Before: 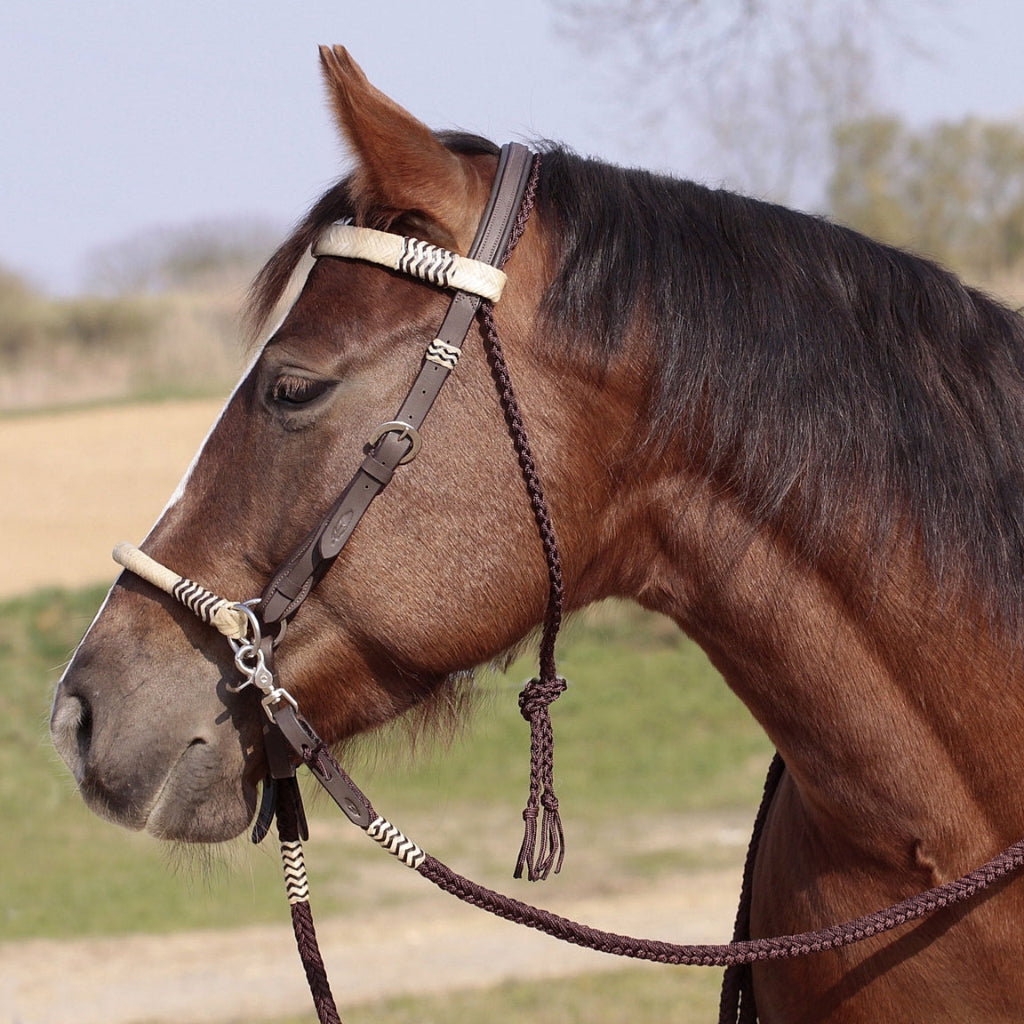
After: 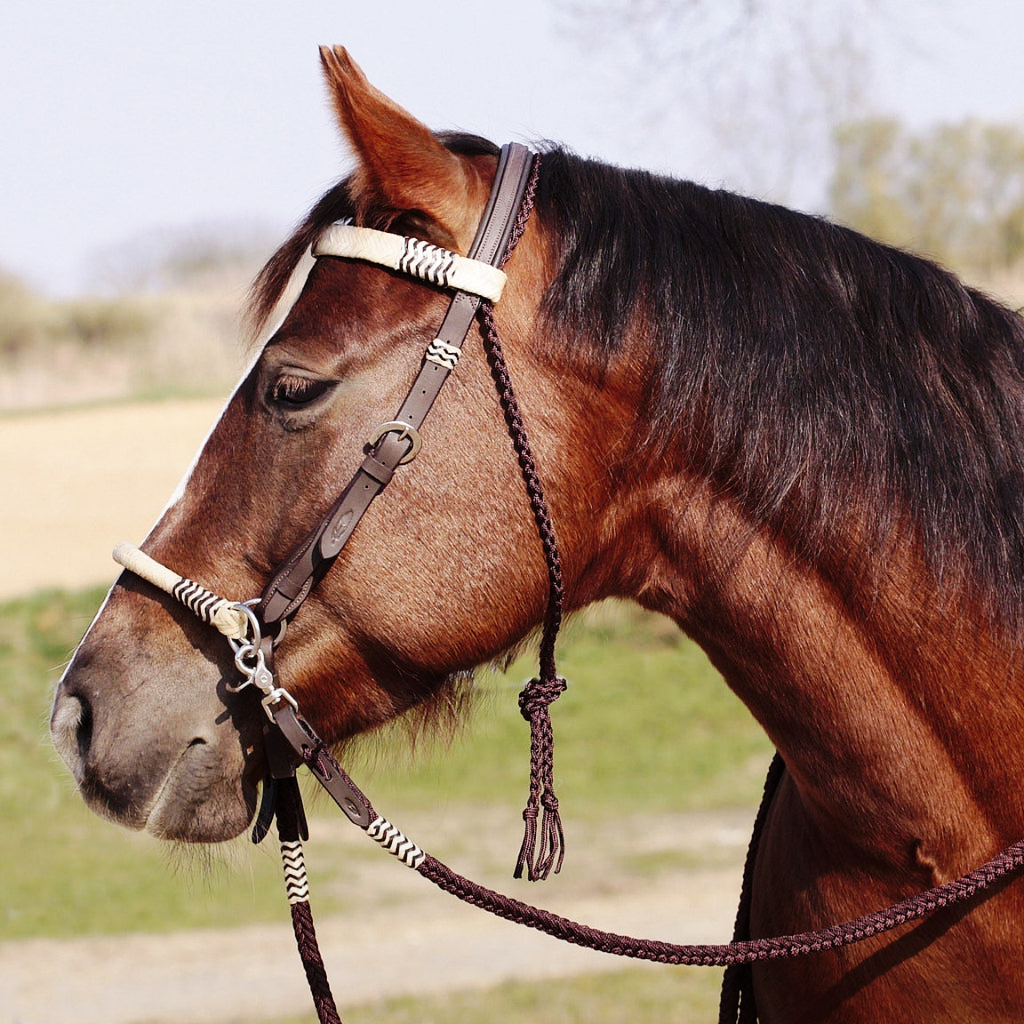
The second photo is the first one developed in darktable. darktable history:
base curve: curves: ch0 [(0, 0) (0.036, 0.025) (0.121, 0.166) (0.206, 0.329) (0.605, 0.79) (1, 1)], preserve colors none
tone equalizer: on, module defaults
graduated density: rotation -180°, offset 24.95
